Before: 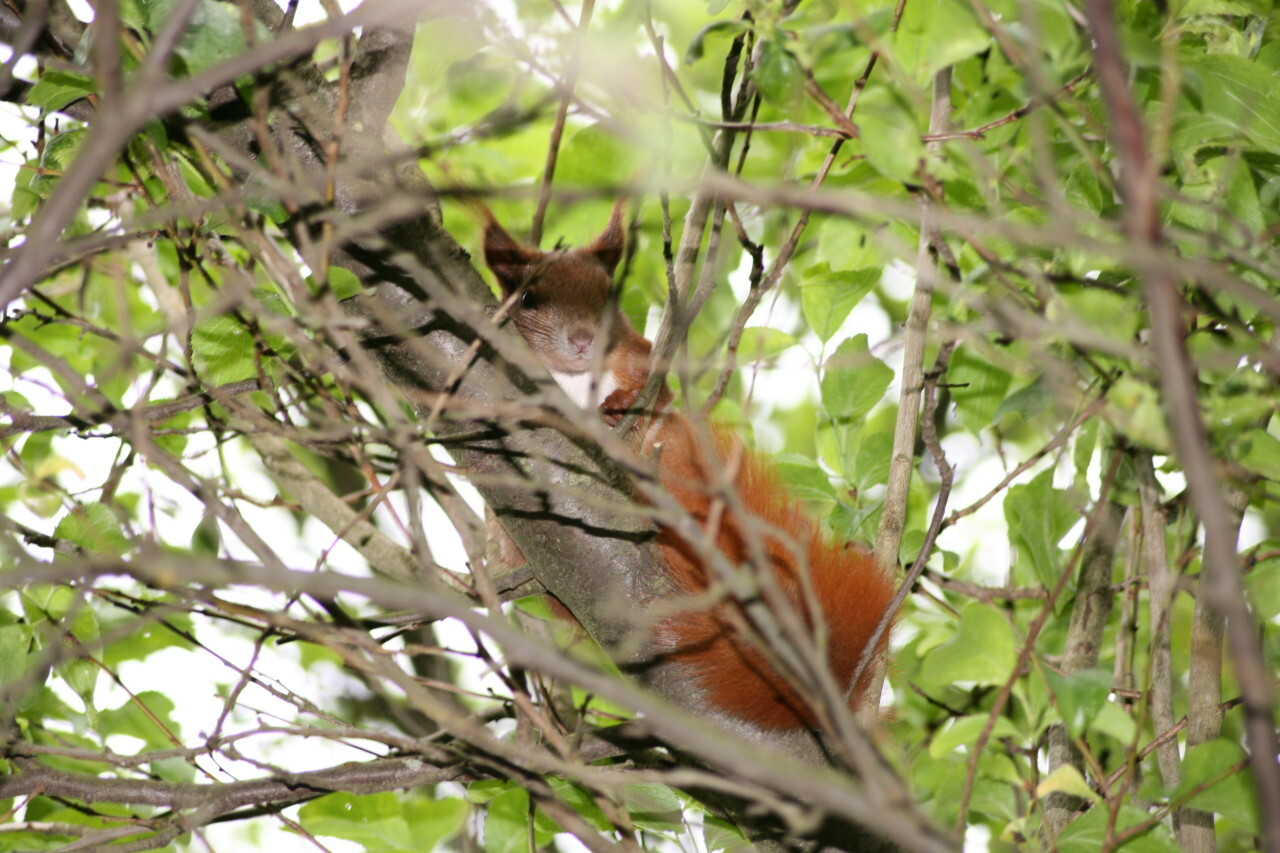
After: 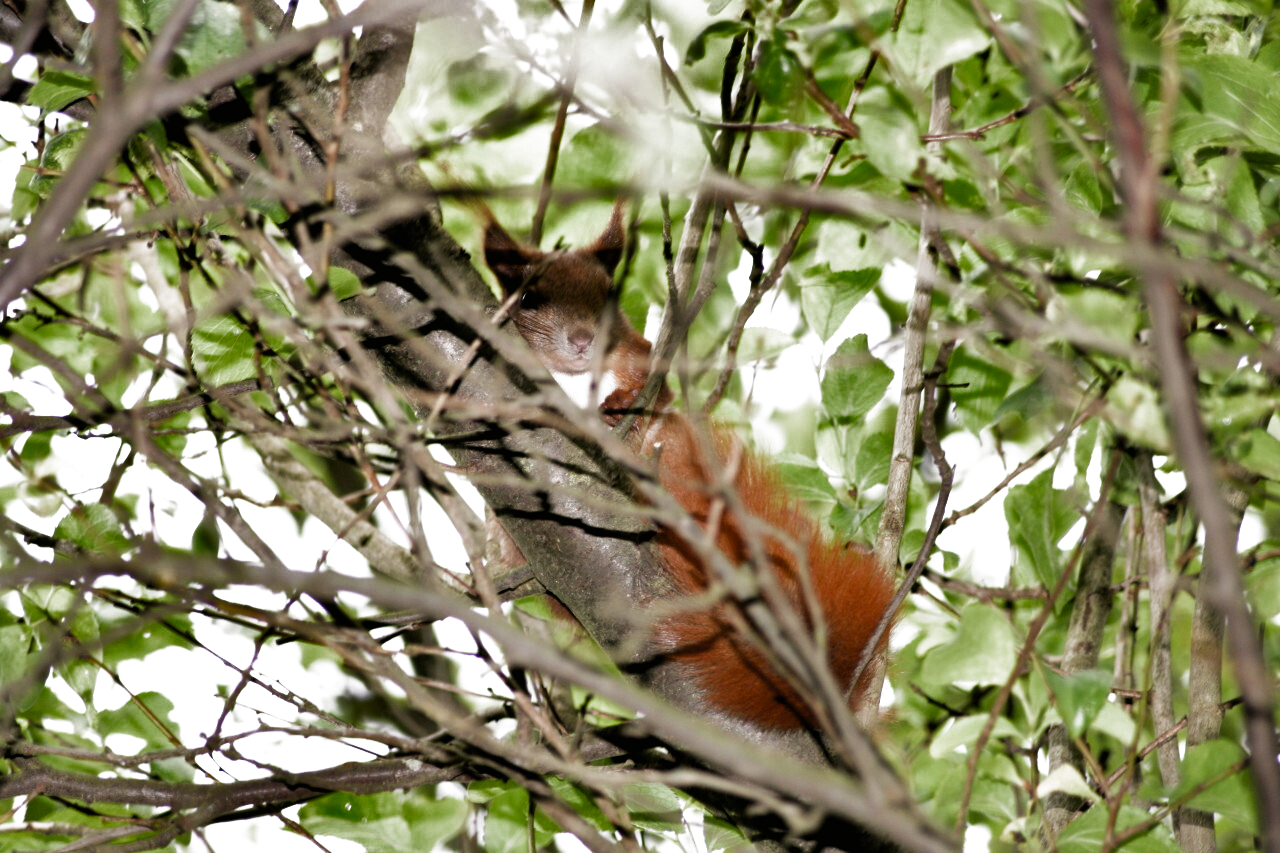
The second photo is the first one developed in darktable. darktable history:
shadows and highlights: shadows 20.89, highlights -81.33, highlights color adjustment 77.8%, soften with gaussian
filmic rgb: black relative exposure -8 EV, white relative exposure 2.19 EV, hardness 6.94, color science v4 (2020)
exposure: black level correction 0.007, compensate exposure bias true, compensate highlight preservation false
